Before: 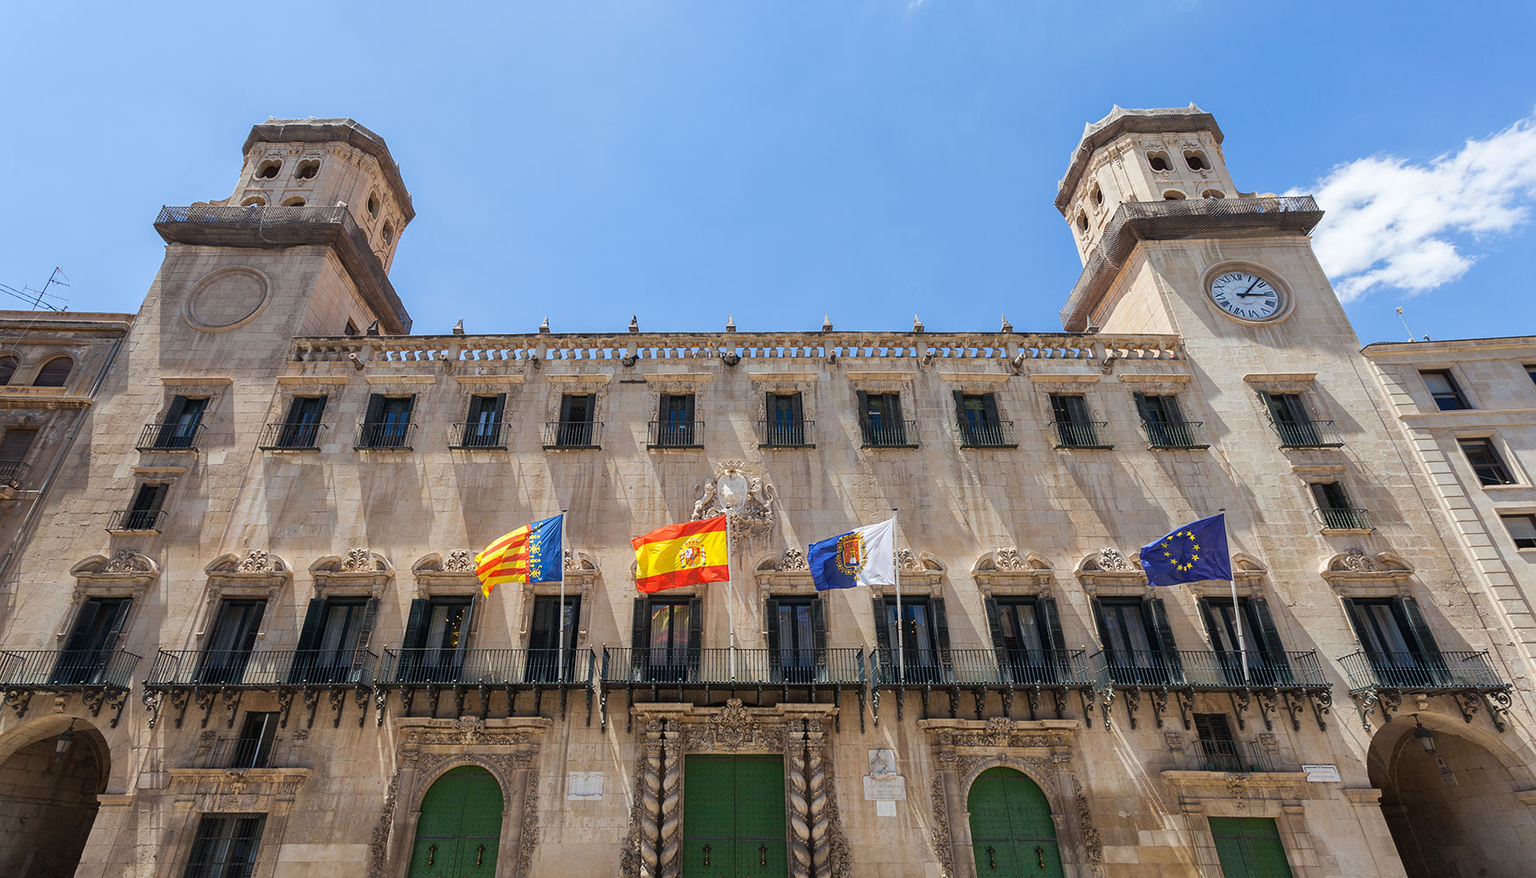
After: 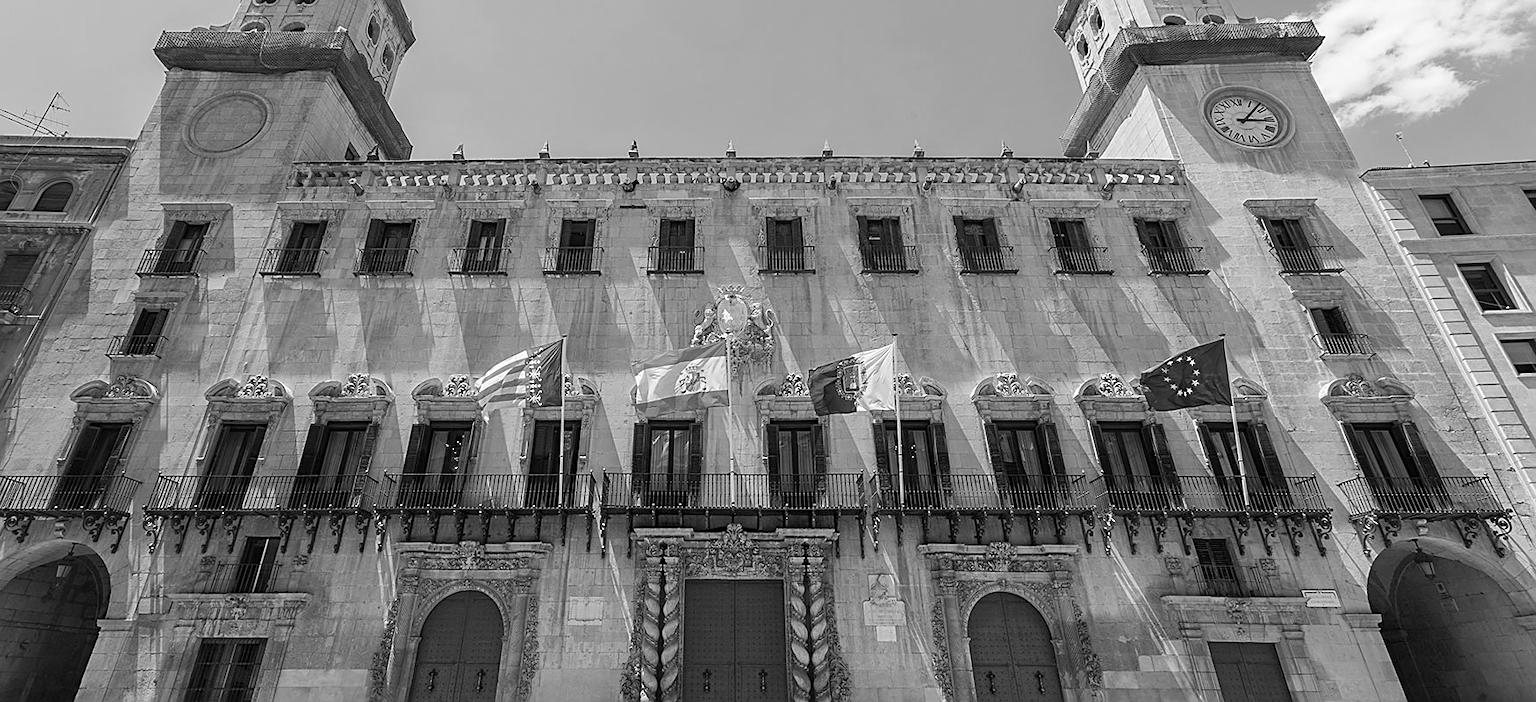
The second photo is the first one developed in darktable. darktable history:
monochrome: on, module defaults
sharpen: on, module defaults
crop and rotate: top 19.998%
